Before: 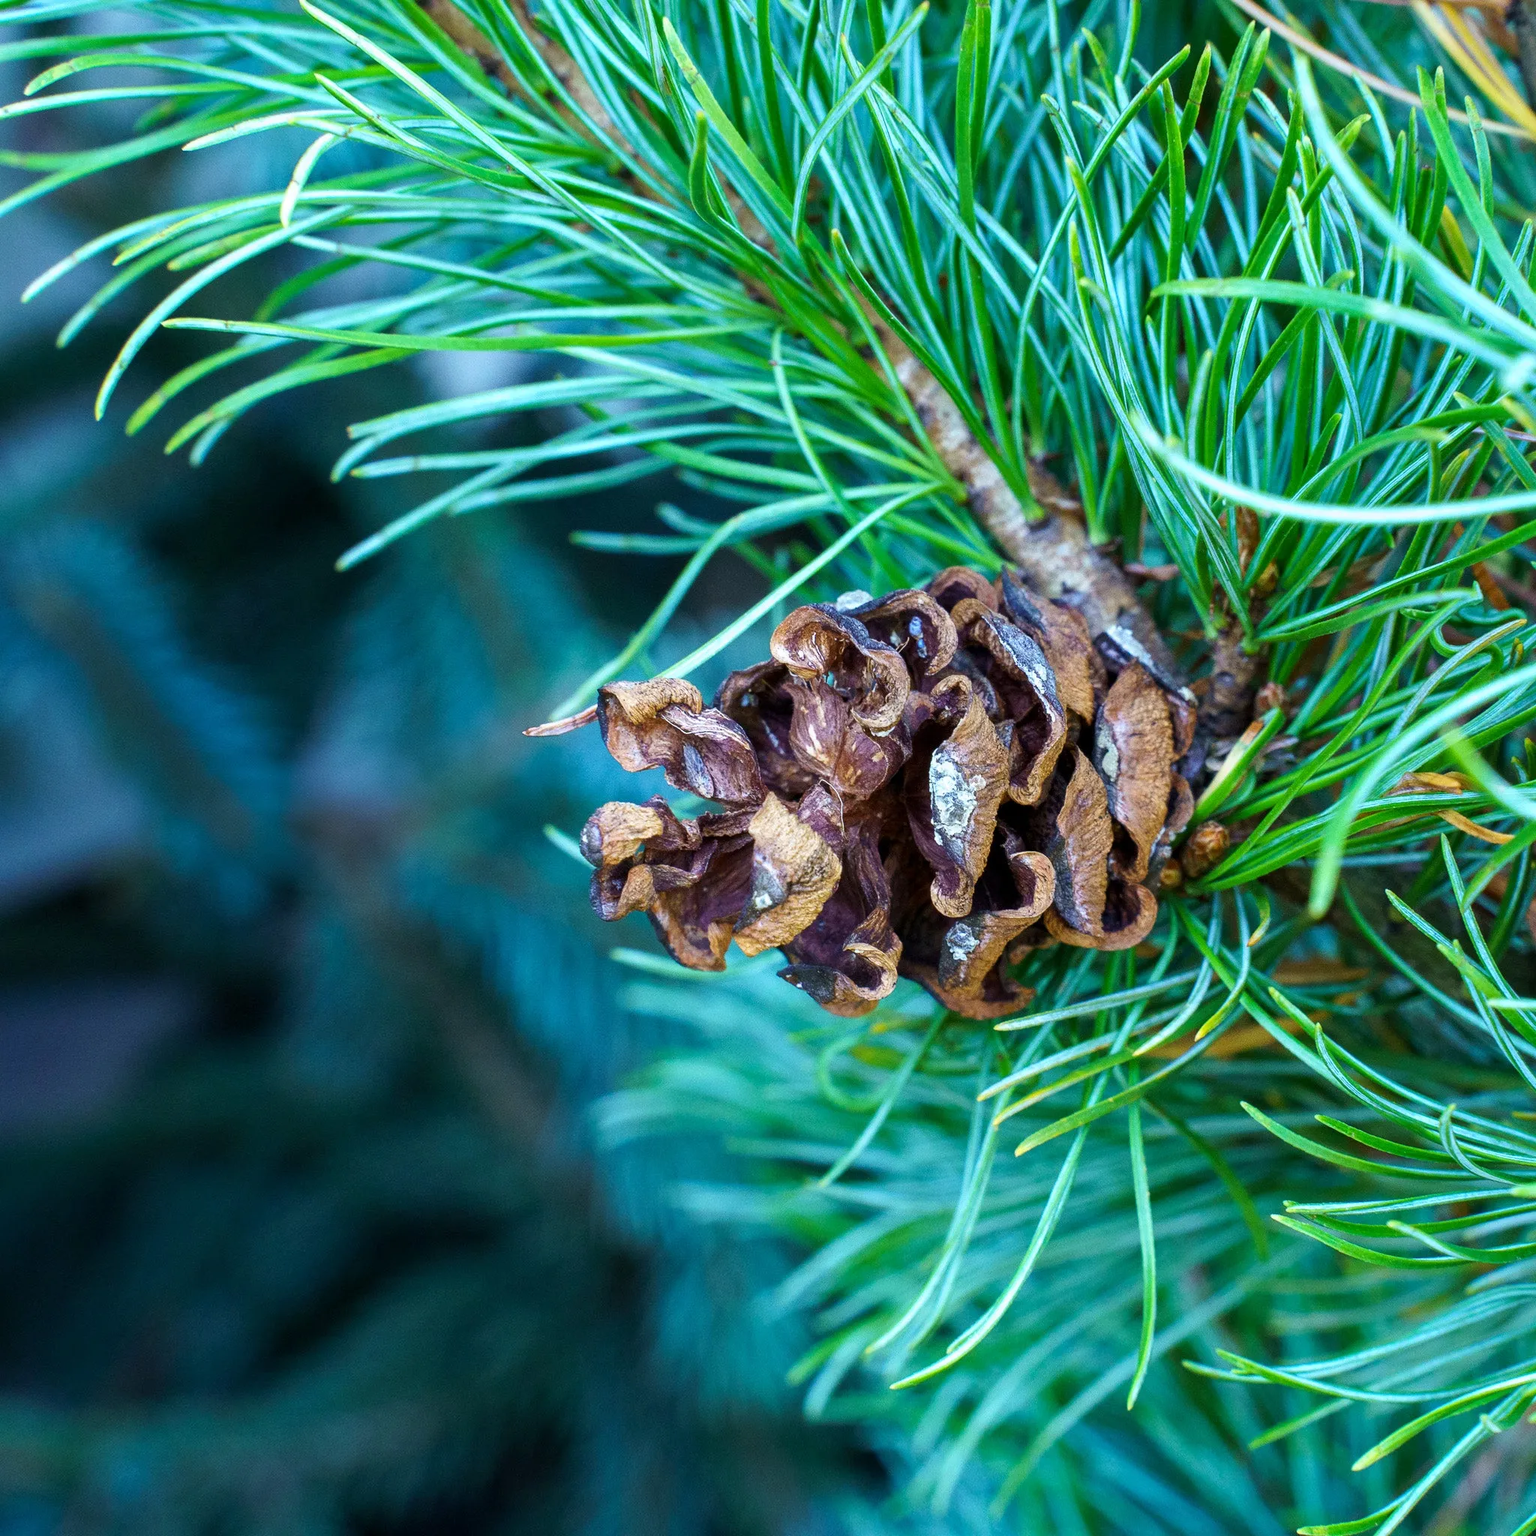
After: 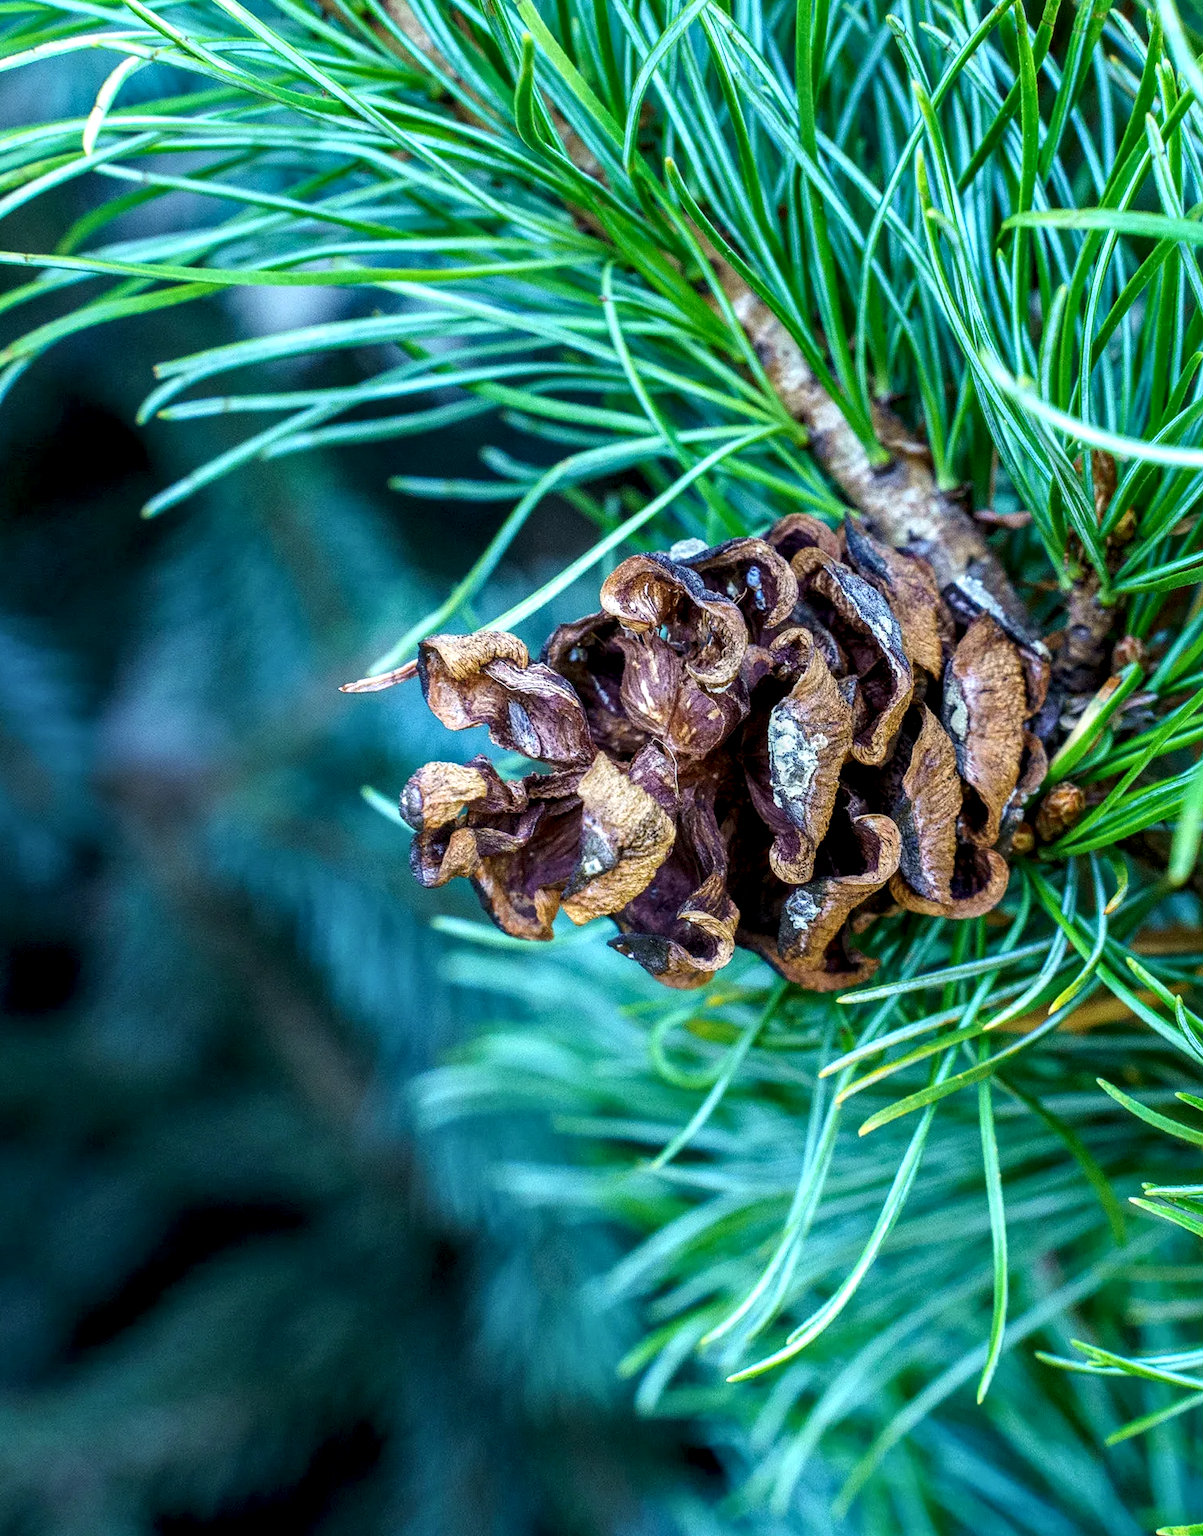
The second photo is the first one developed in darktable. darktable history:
crop and rotate: left 13.15%, top 5.251%, right 12.609%
local contrast: highlights 25%, detail 150%
